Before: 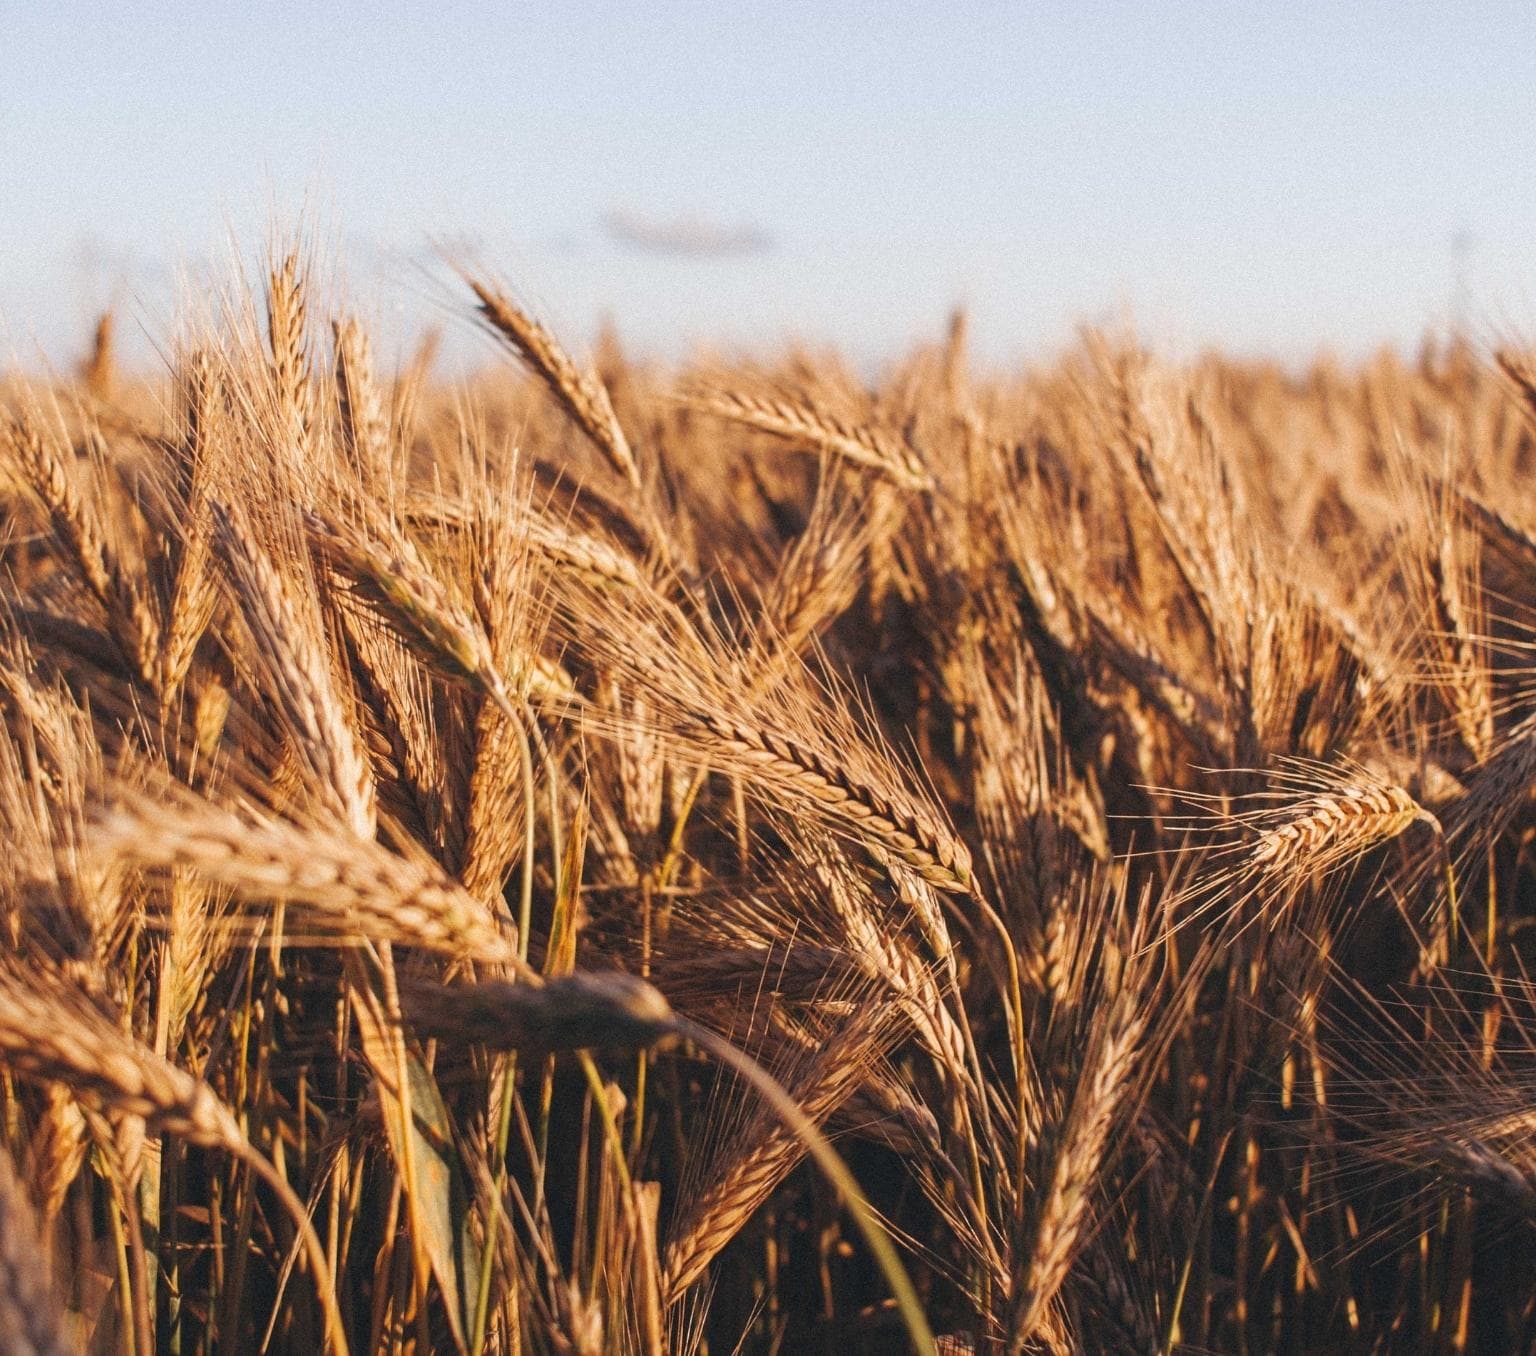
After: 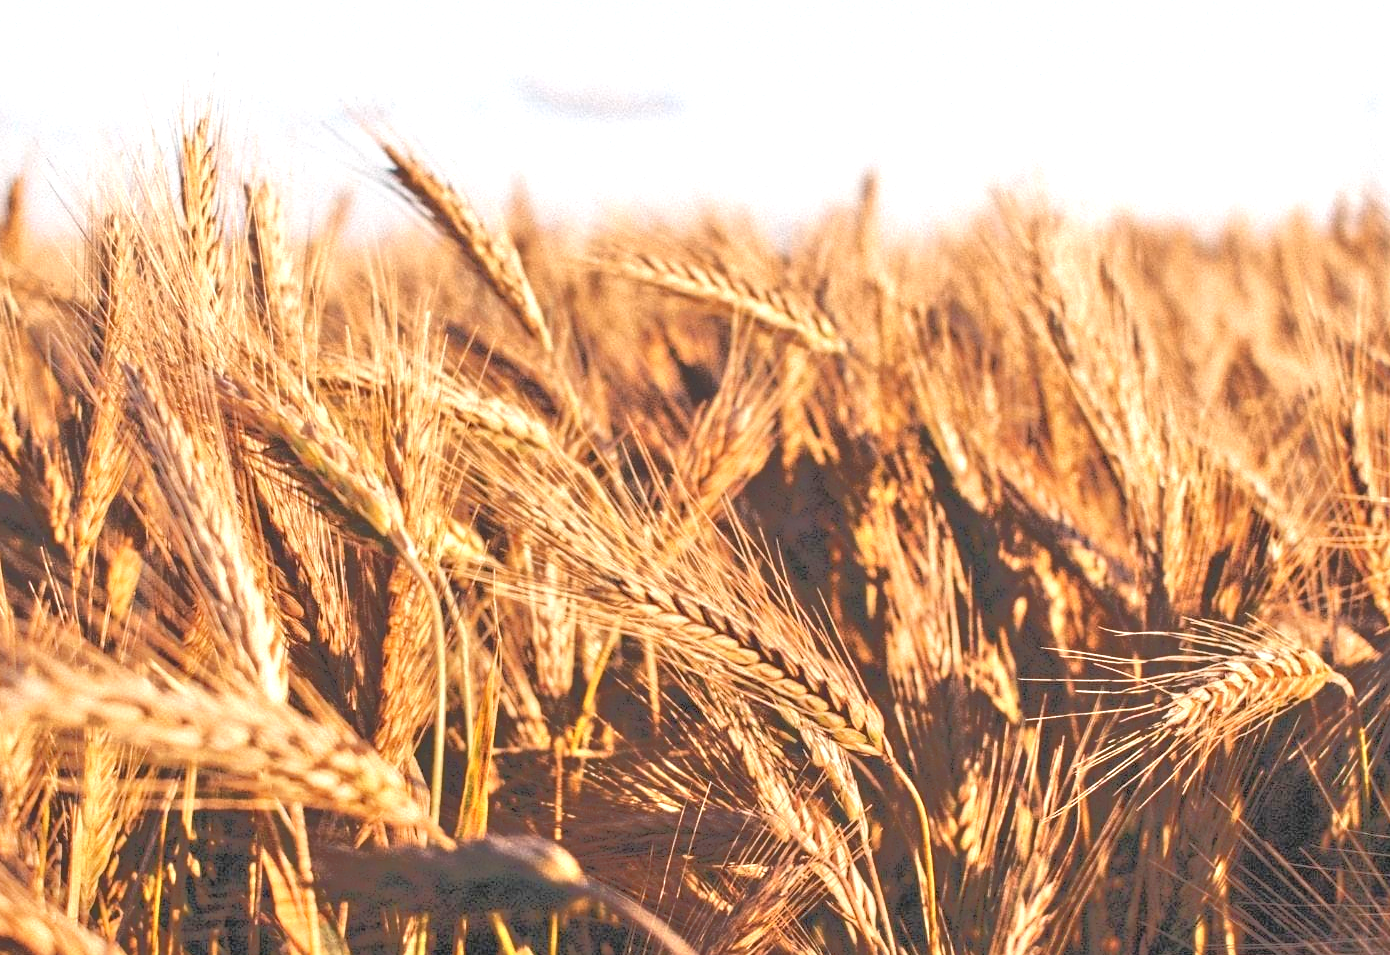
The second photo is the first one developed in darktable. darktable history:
crop: left 5.739%, top 10.158%, right 3.714%, bottom 19.397%
exposure: black level correction 0, exposure 1.104 EV, compensate highlight preservation false
tone equalizer: -7 EV -0.664 EV, -6 EV 0.988 EV, -5 EV -0.458 EV, -4 EV 0.429 EV, -3 EV 0.428 EV, -2 EV 0.173 EV, -1 EV -0.175 EV, +0 EV -0.408 EV
